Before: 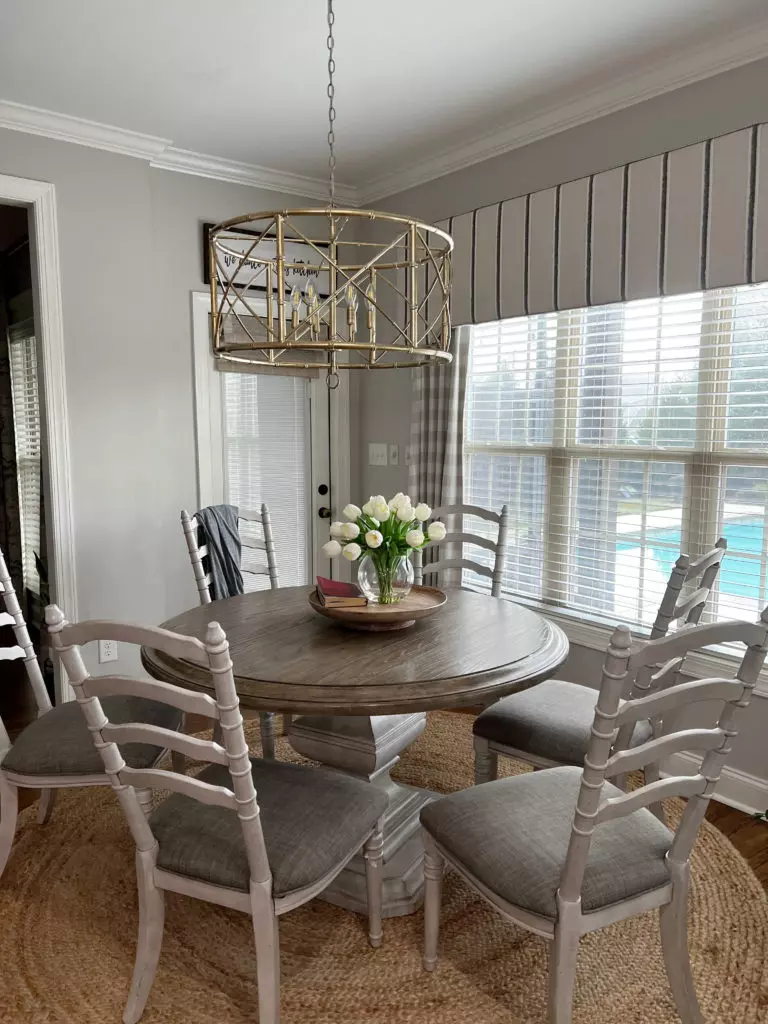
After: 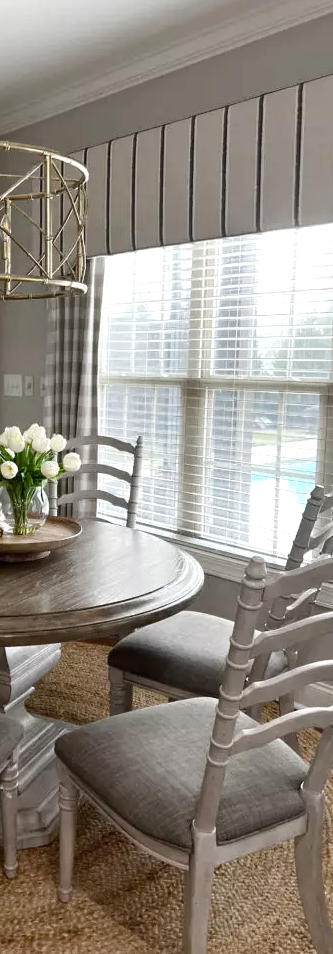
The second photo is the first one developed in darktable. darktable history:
color balance rgb: perceptual saturation grading › global saturation 0.142%, perceptual saturation grading › highlights -18.026%, perceptual saturation grading › mid-tones 33.047%, perceptual saturation grading › shadows 50.57%, perceptual brilliance grading › highlights 9.607%, perceptual brilliance grading › mid-tones 4.688%, global vibrance 9.893%
crop: left 47.575%, top 6.779%, right 8.016%
contrast brightness saturation: contrast 0.098, saturation -0.281
